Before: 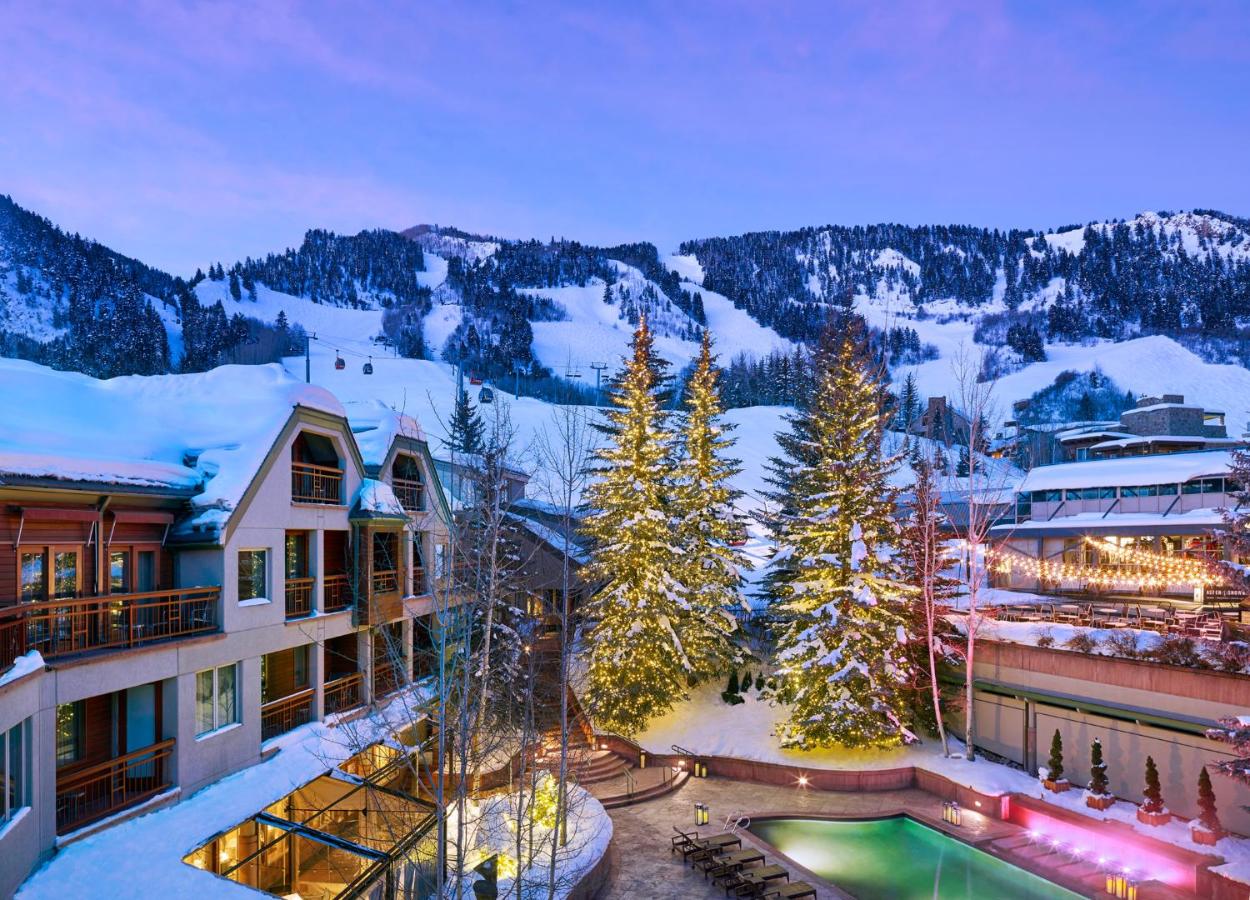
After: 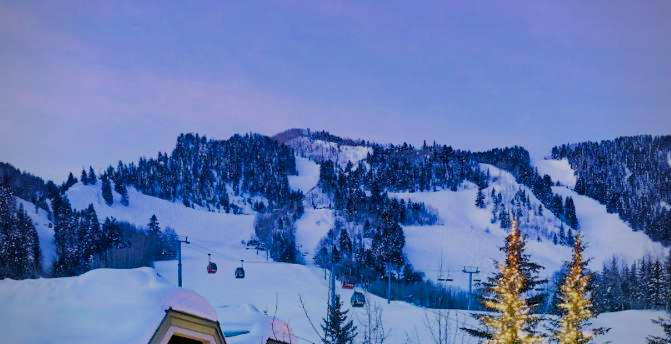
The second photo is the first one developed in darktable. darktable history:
crop: left 10.296%, top 10.71%, right 36.008%, bottom 50.998%
filmic rgb: black relative exposure -7.37 EV, white relative exposure 5.09 EV, hardness 3.2
haze removal: compatibility mode true, adaptive false
vignetting: fall-off radius 61.13%
